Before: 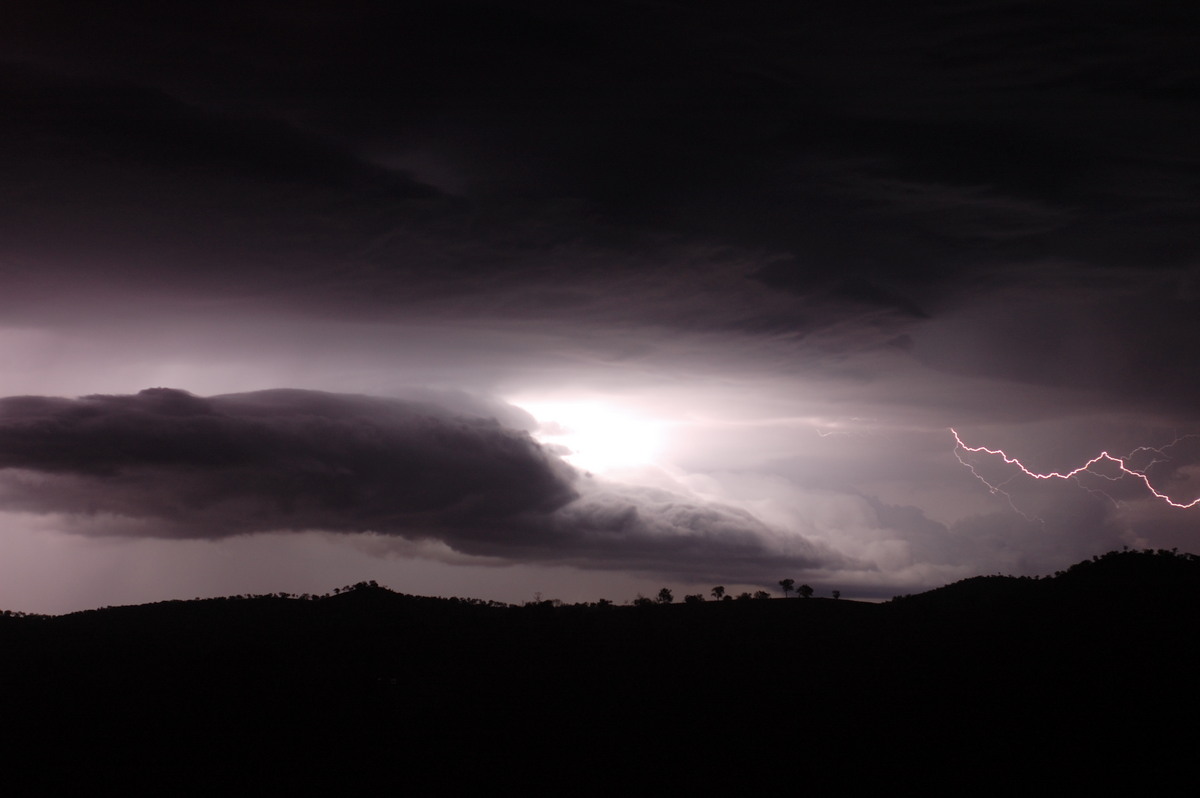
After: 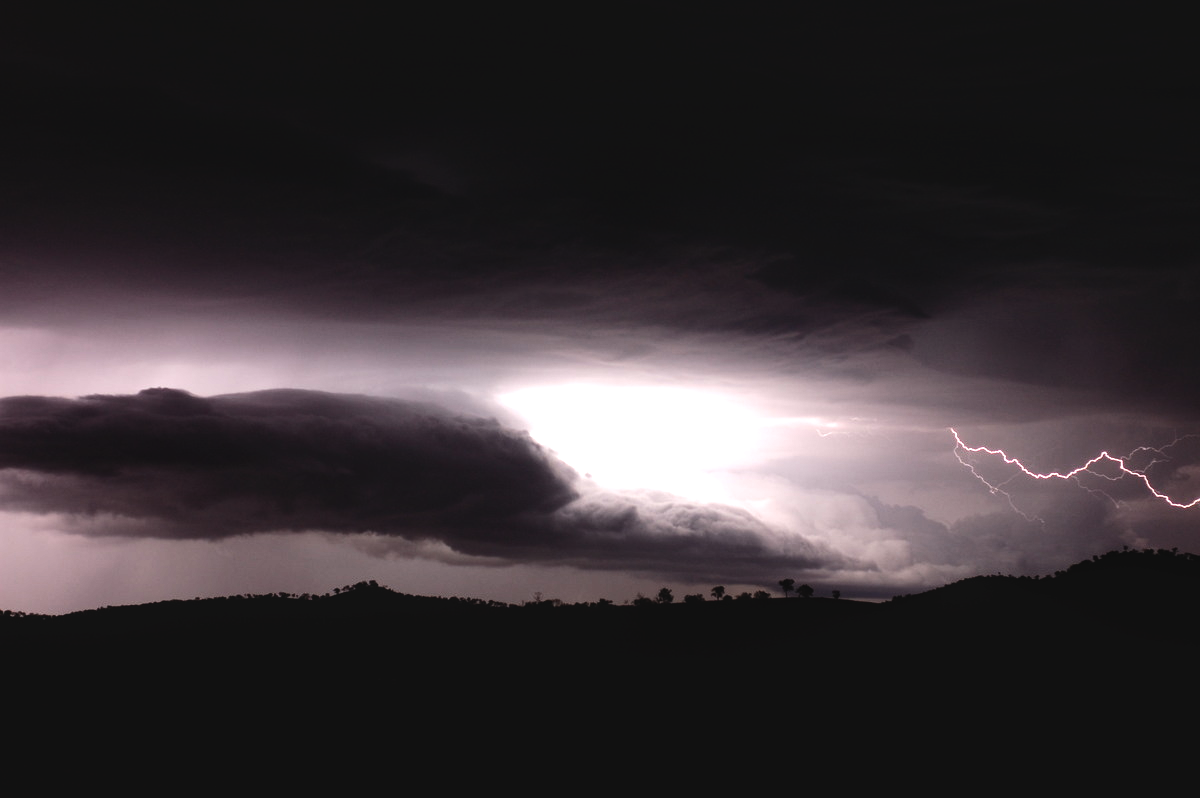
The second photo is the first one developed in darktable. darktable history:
tone equalizer: -8 EV -1.08 EV, -7 EV -1.01 EV, -6 EV -0.867 EV, -5 EV -0.578 EV, -3 EV 0.578 EV, -2 EV 0.867 EV, -1 EV 1.01 EV, +0 EV 1.08 EV, edges refinement/feathering 500, mask exposure compensation -1.57 EV, preserve details no
local contrast: highlights 100%, shadows 100%, detail 131%, midtone range 0.2
contrast brightness saturation: contrast -0.11
